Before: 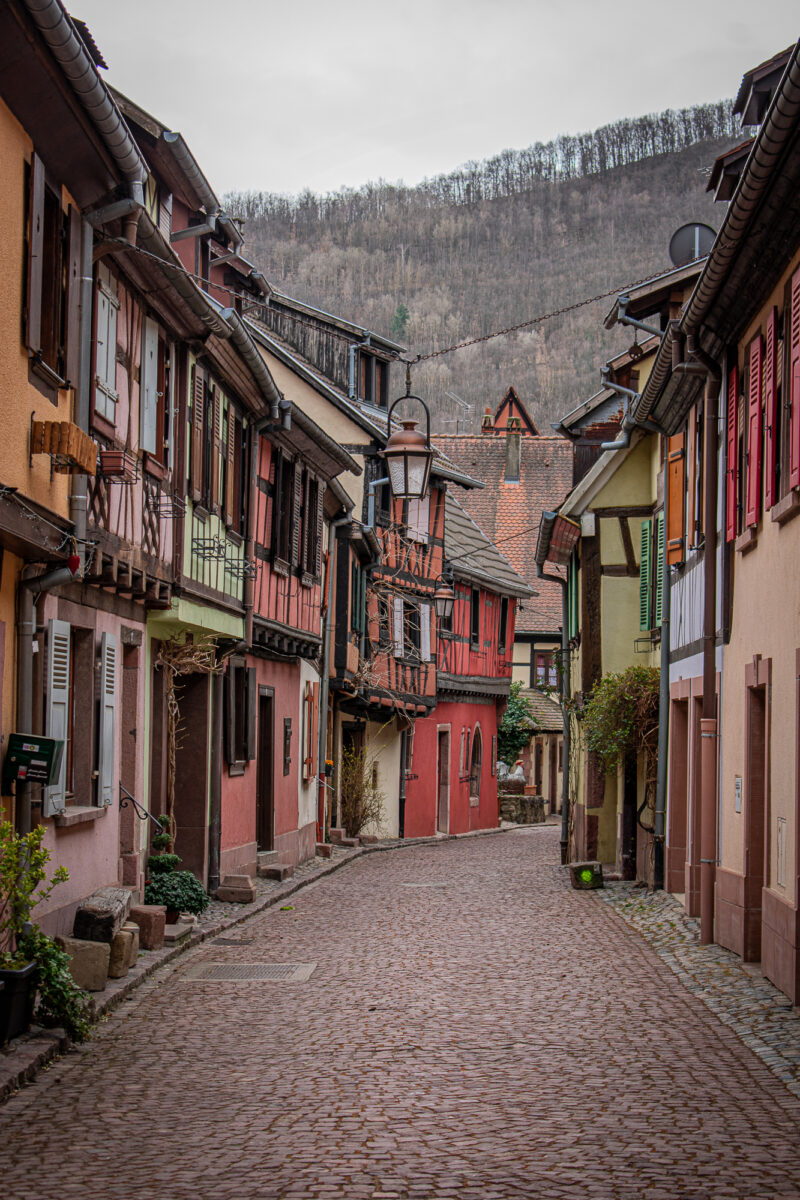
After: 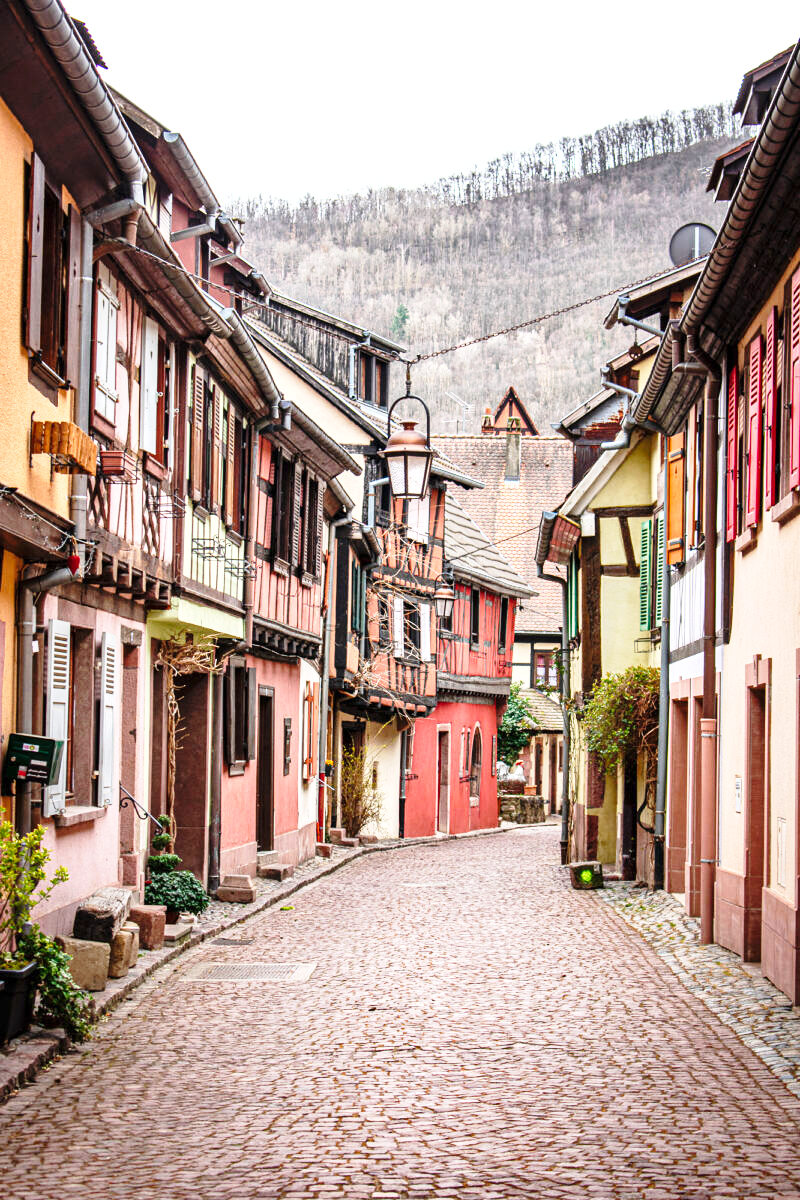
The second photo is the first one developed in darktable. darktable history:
base curve: curves: ch0 [(0, 0) (0.028, 0.03) (0.121, 0.232) (0.46, 0.748) (0.859, 0.968) (1, 1)], preserve colors none
shadows and highlights: soften with gaussian
color zones: mix -137.09%
exposure: exposure 1.204 EV, compensate highlight preservation false
